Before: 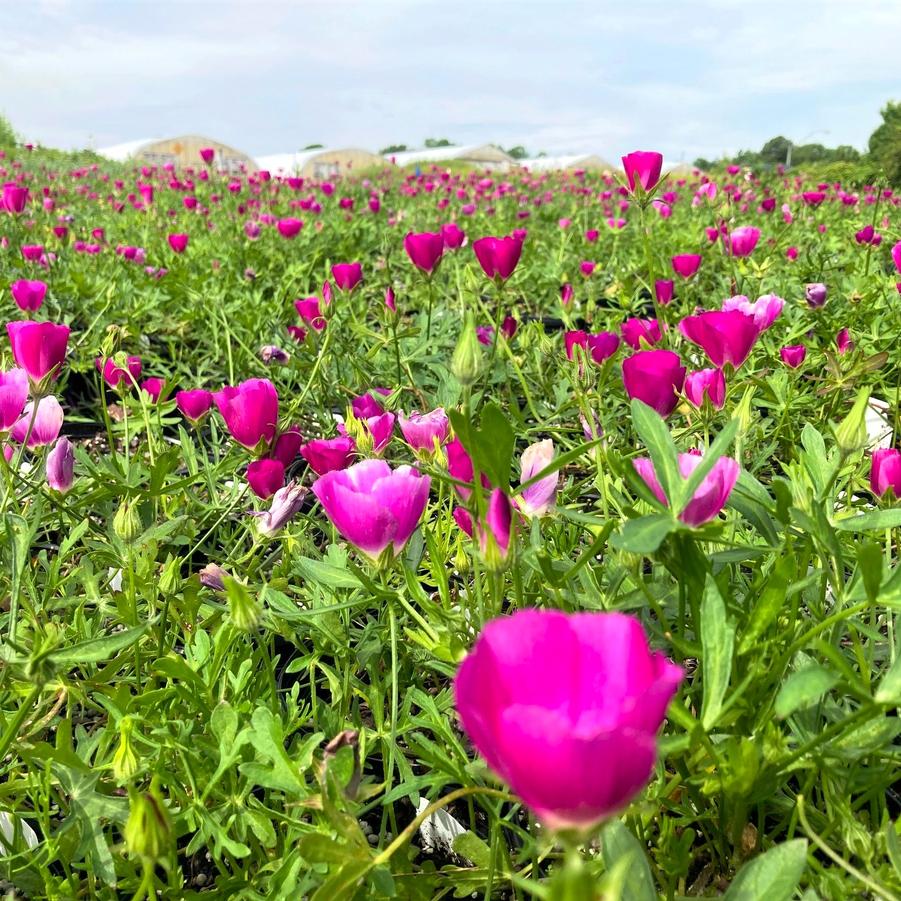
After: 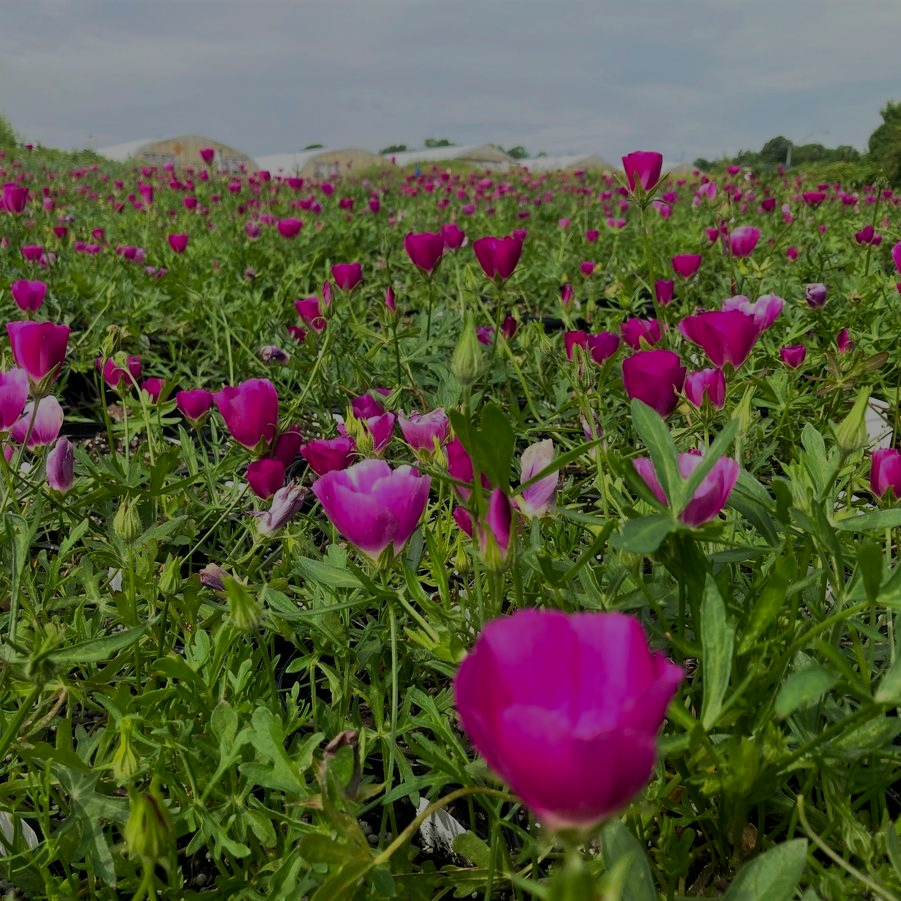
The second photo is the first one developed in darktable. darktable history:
exposure: exposure -1.561 EV, compensate highlight preservation false
